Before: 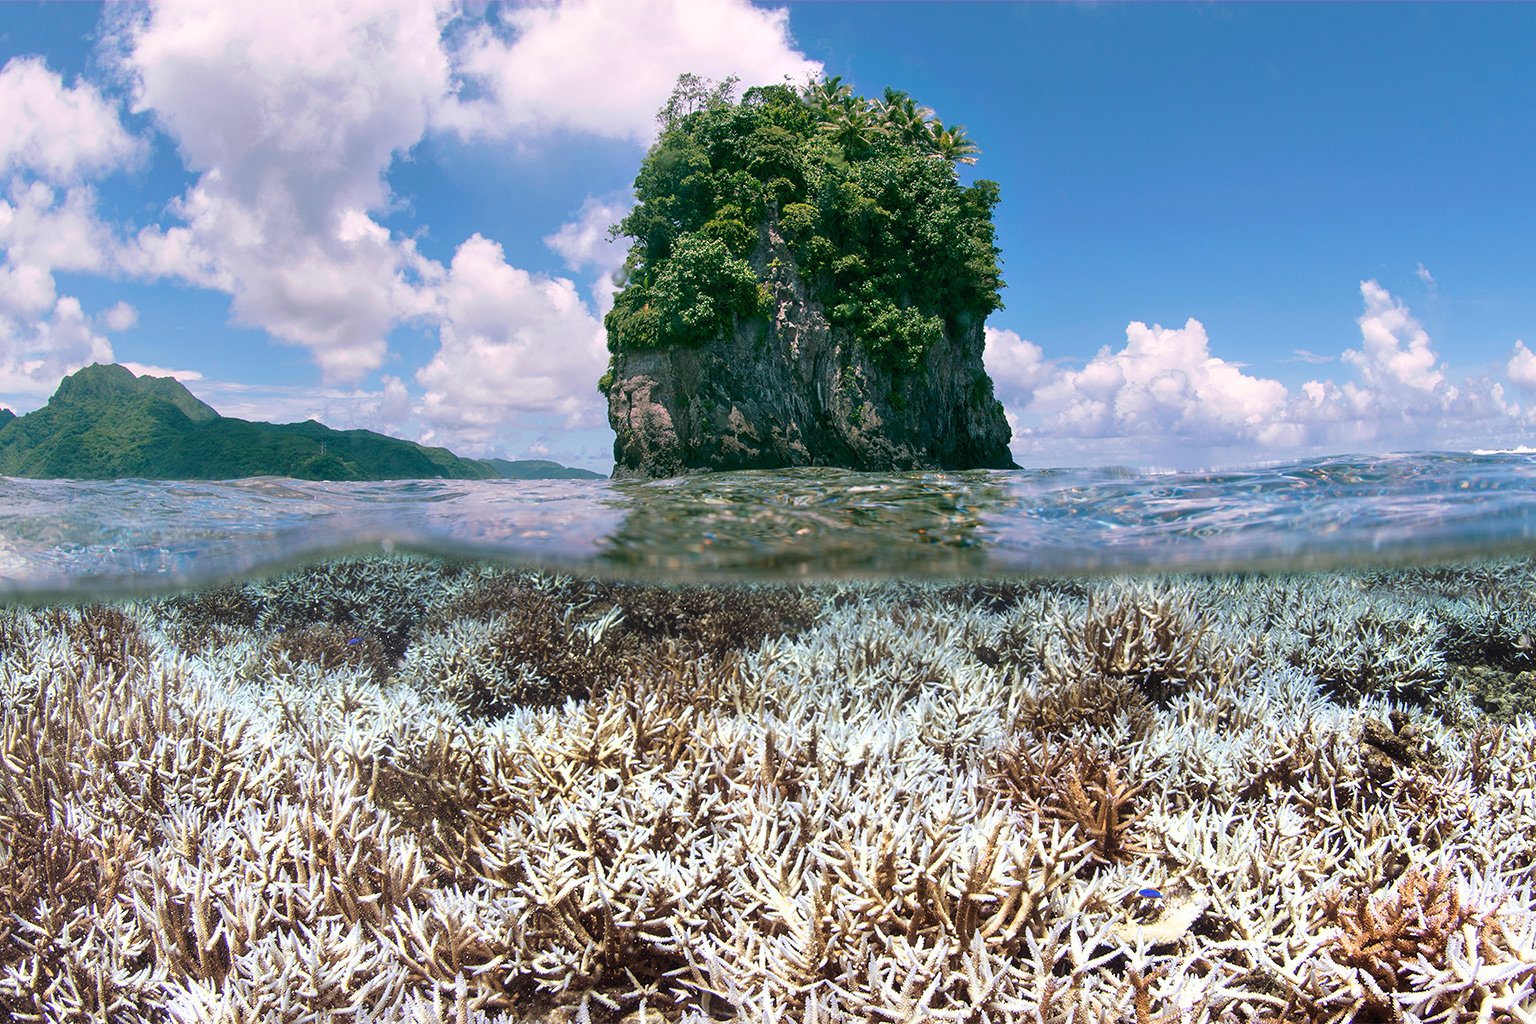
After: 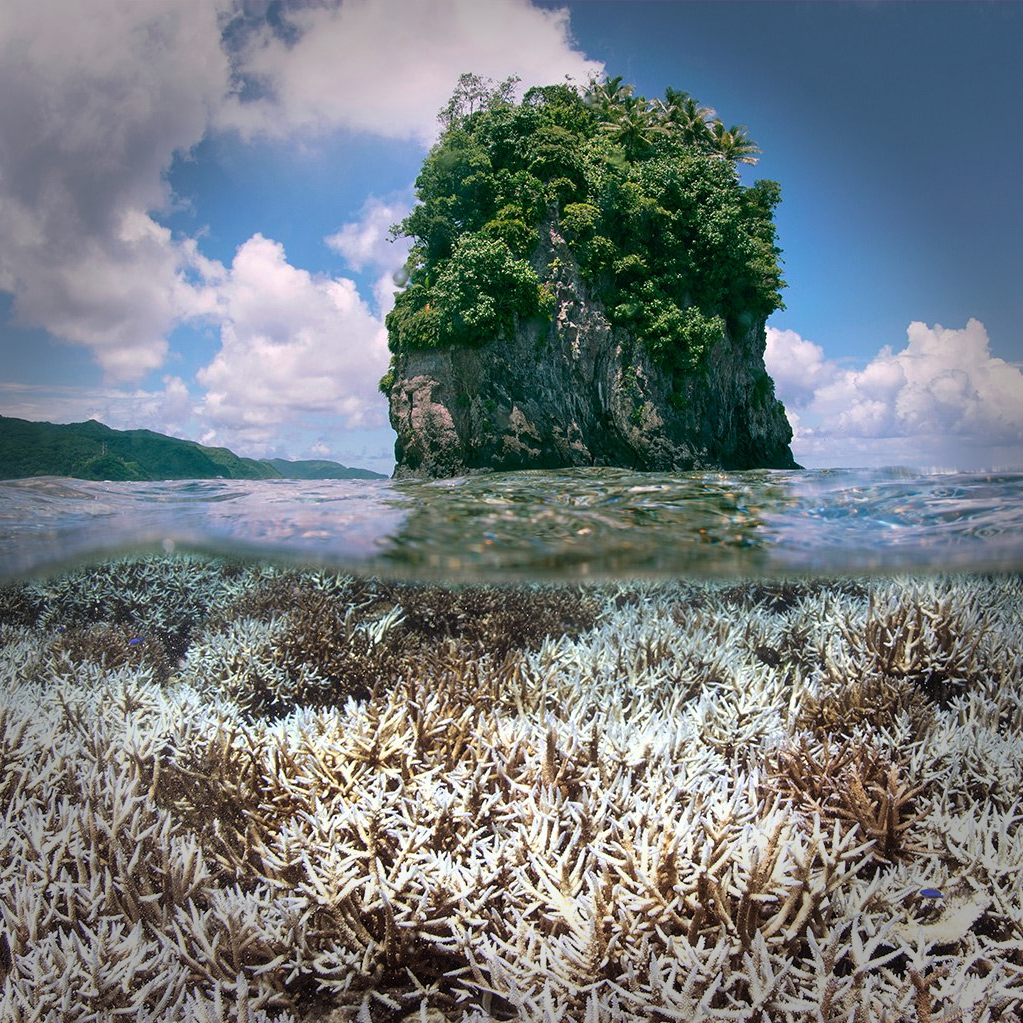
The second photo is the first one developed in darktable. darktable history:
crop and rotate: left 14.292%, right 19.041%
vignetting: fall-off start 66.7%, fall-off radius 39.74%, brightness -0.576, saturation -0.258, automatic ratio true, width/height ratio 0.671, dithering 16-bit output
